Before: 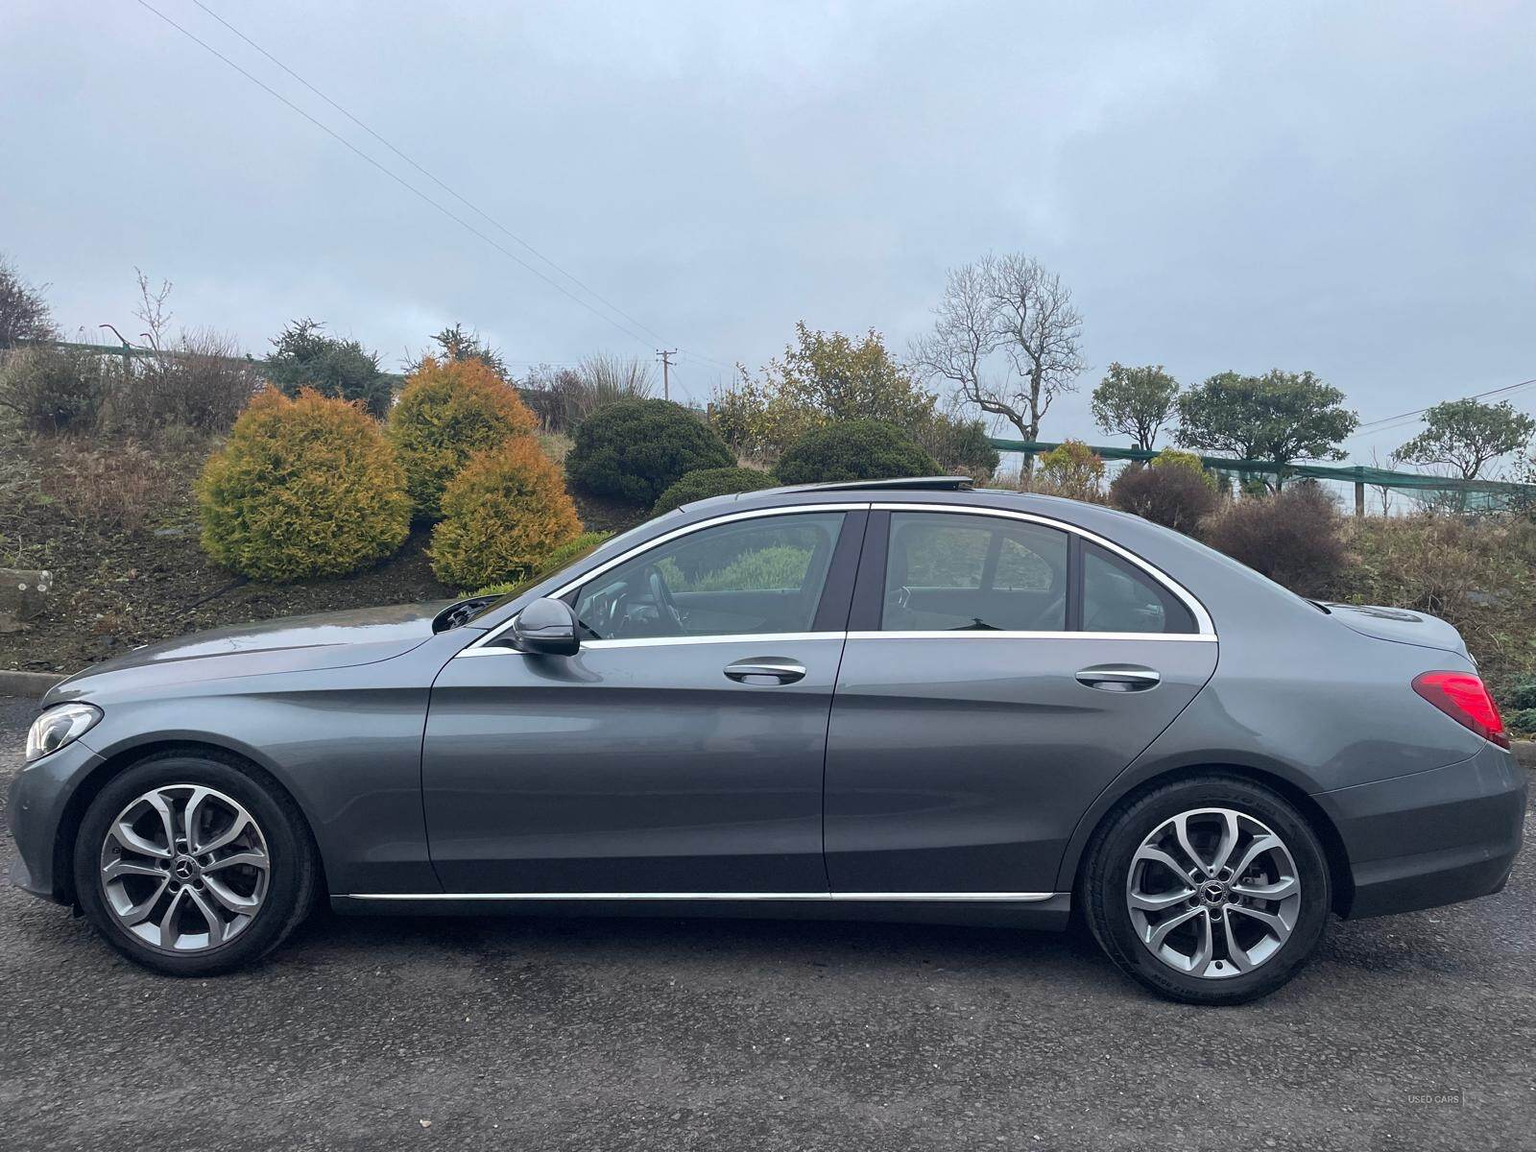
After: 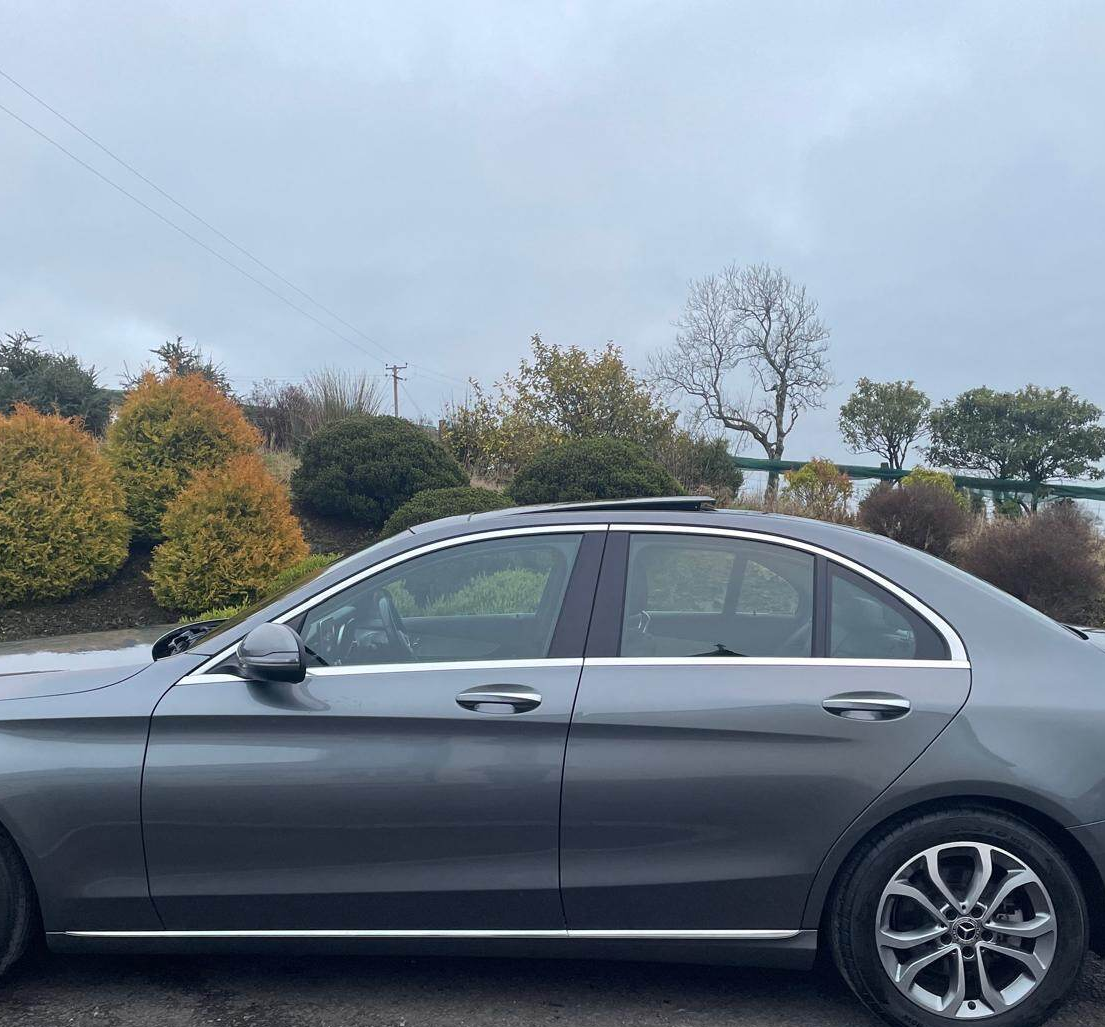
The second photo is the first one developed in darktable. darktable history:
crop: left 18.668%, right 12.244%, bottom 14.387%
